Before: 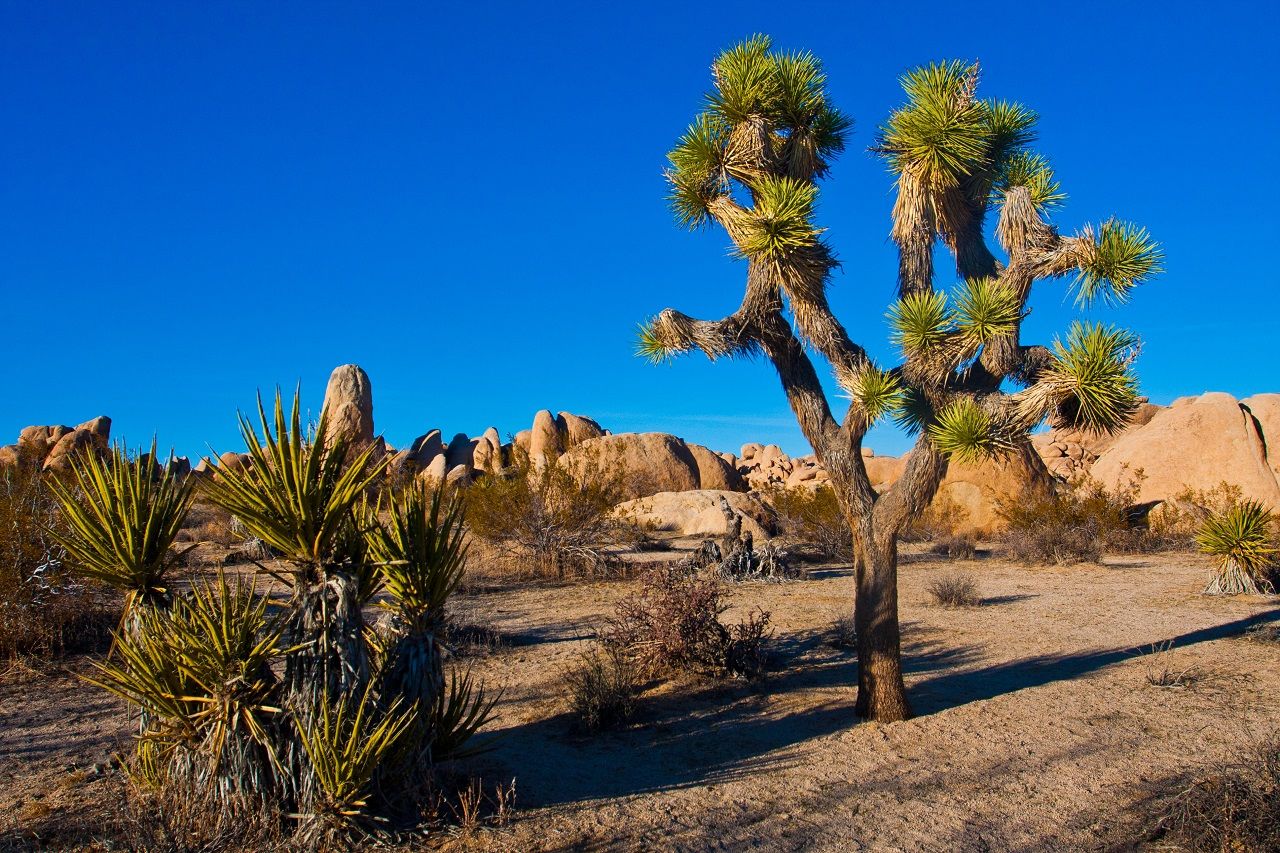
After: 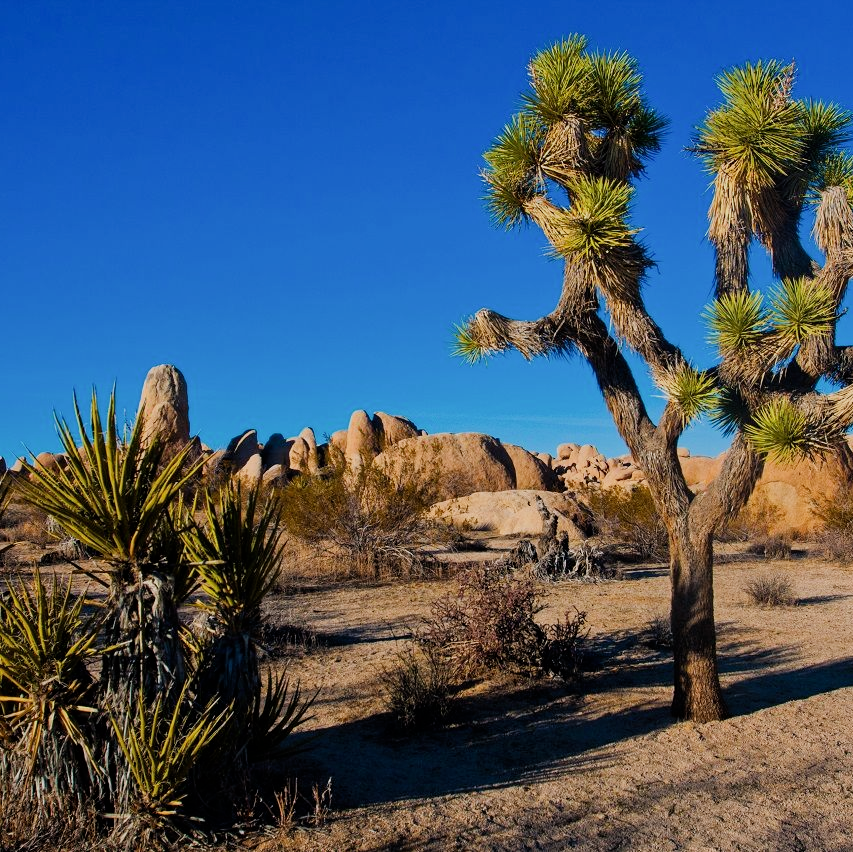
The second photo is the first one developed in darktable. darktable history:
crop and rotate: left 14.383%, right 18.936%
filmic rgb: black relative exposure -8.13 EV, white relative exposure 3.76 EV, threshold 5.95 EV, hardness 4.44, enable highlight reconstruction true
